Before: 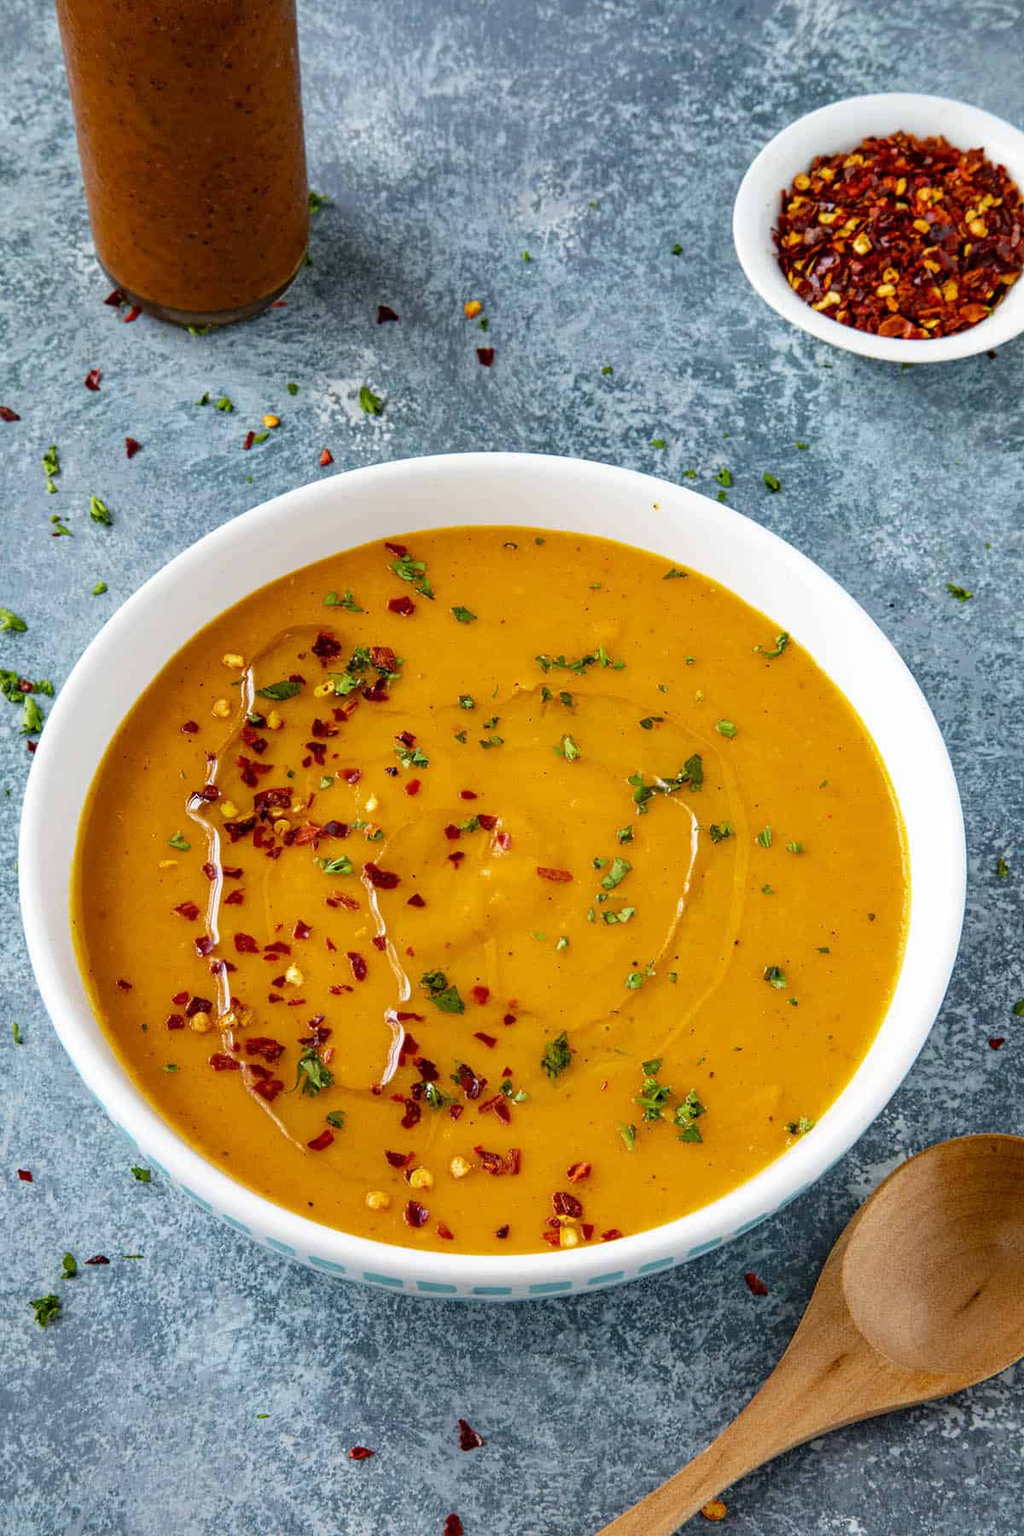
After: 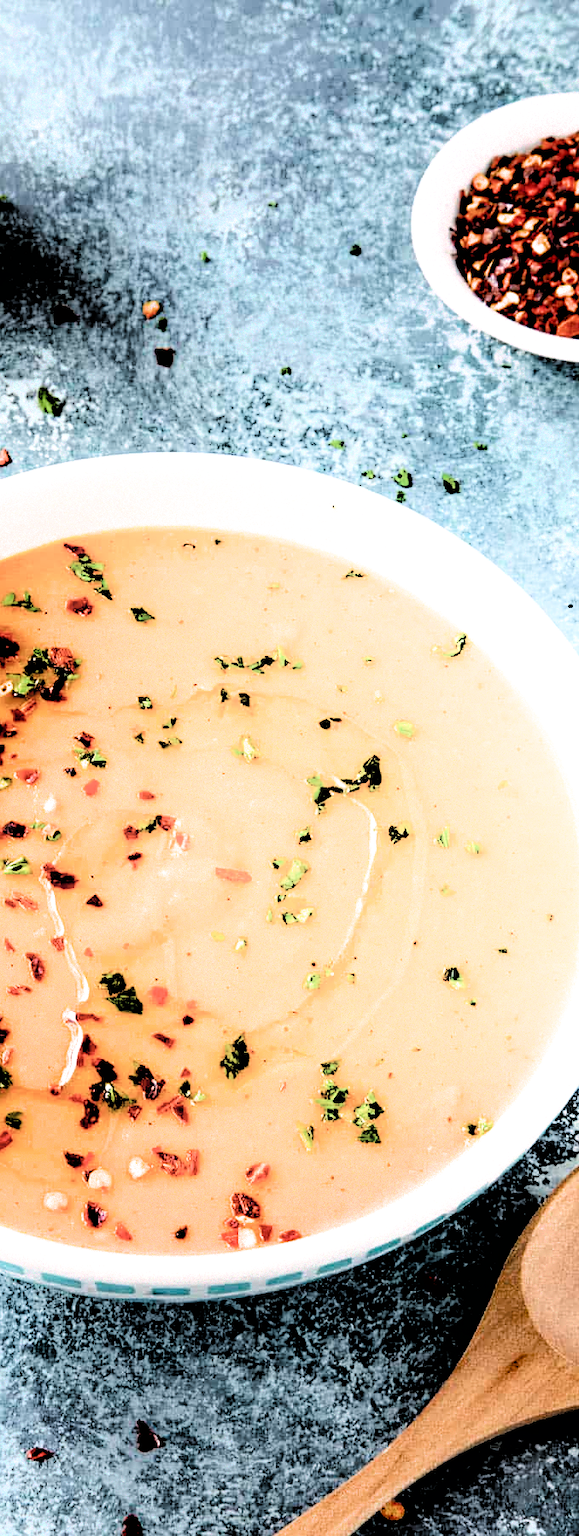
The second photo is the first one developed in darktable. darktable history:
crop: left 31.458%, top 0%, right 11.876%
shadows and highlights: shadows -54.3, highlights 86.09, soften with gaussian
filmic rgb: black relative exposure -1 EV, white relative exposure 2.05 EV, hardness 1.52, contrast 2.25, enable highlight reconstruction true
